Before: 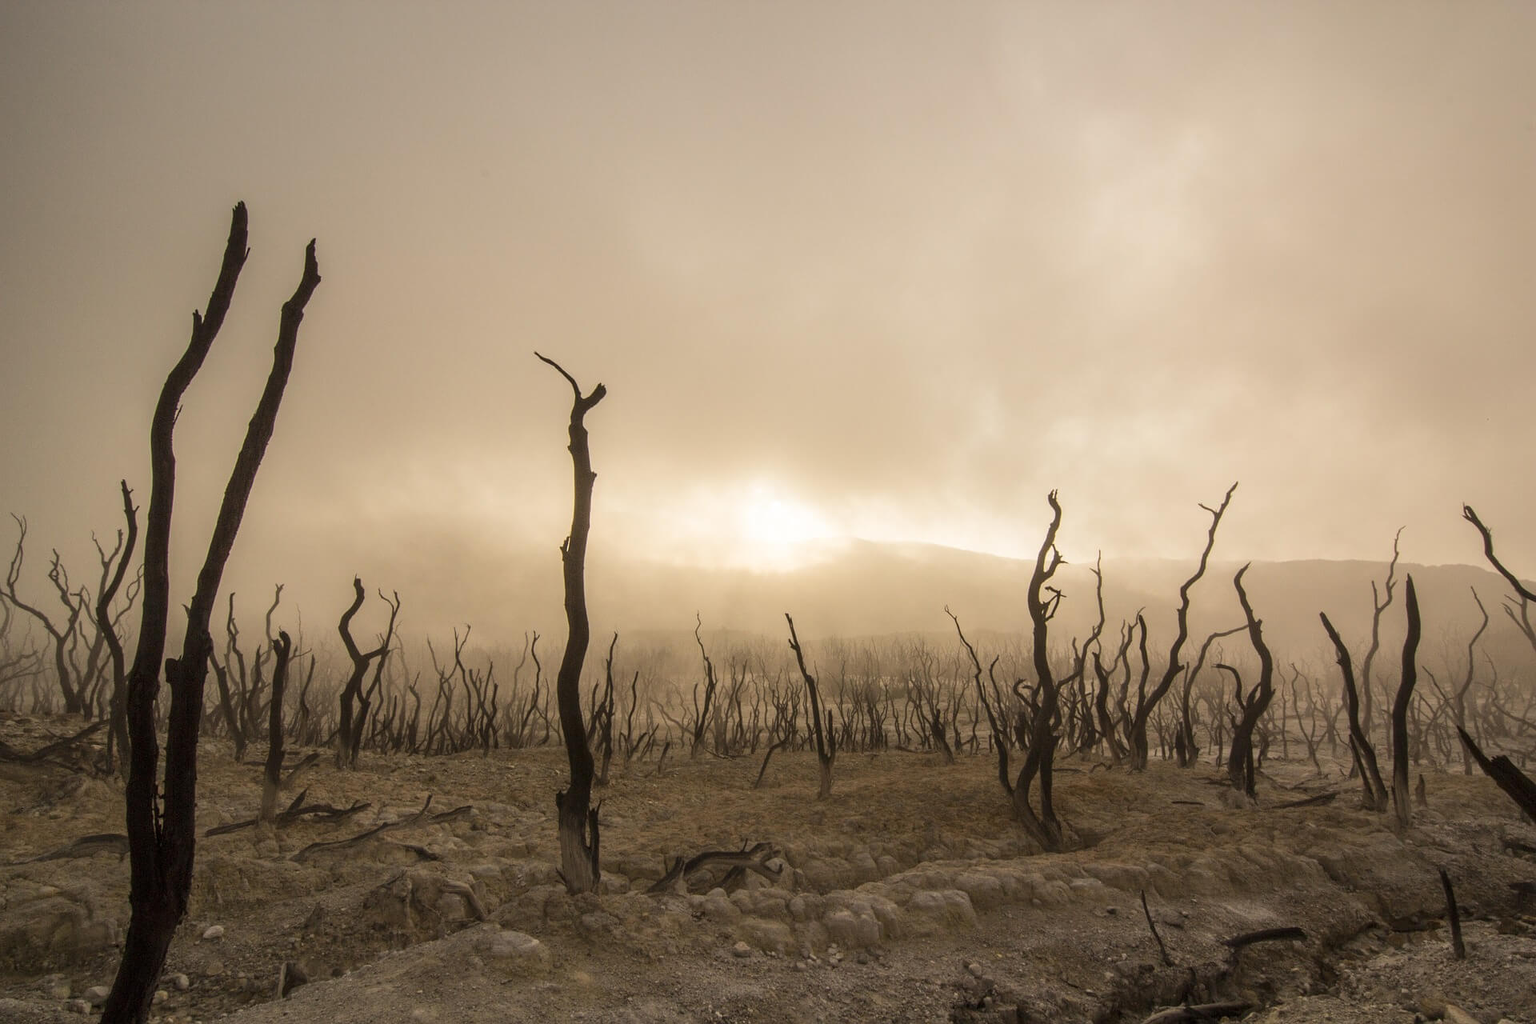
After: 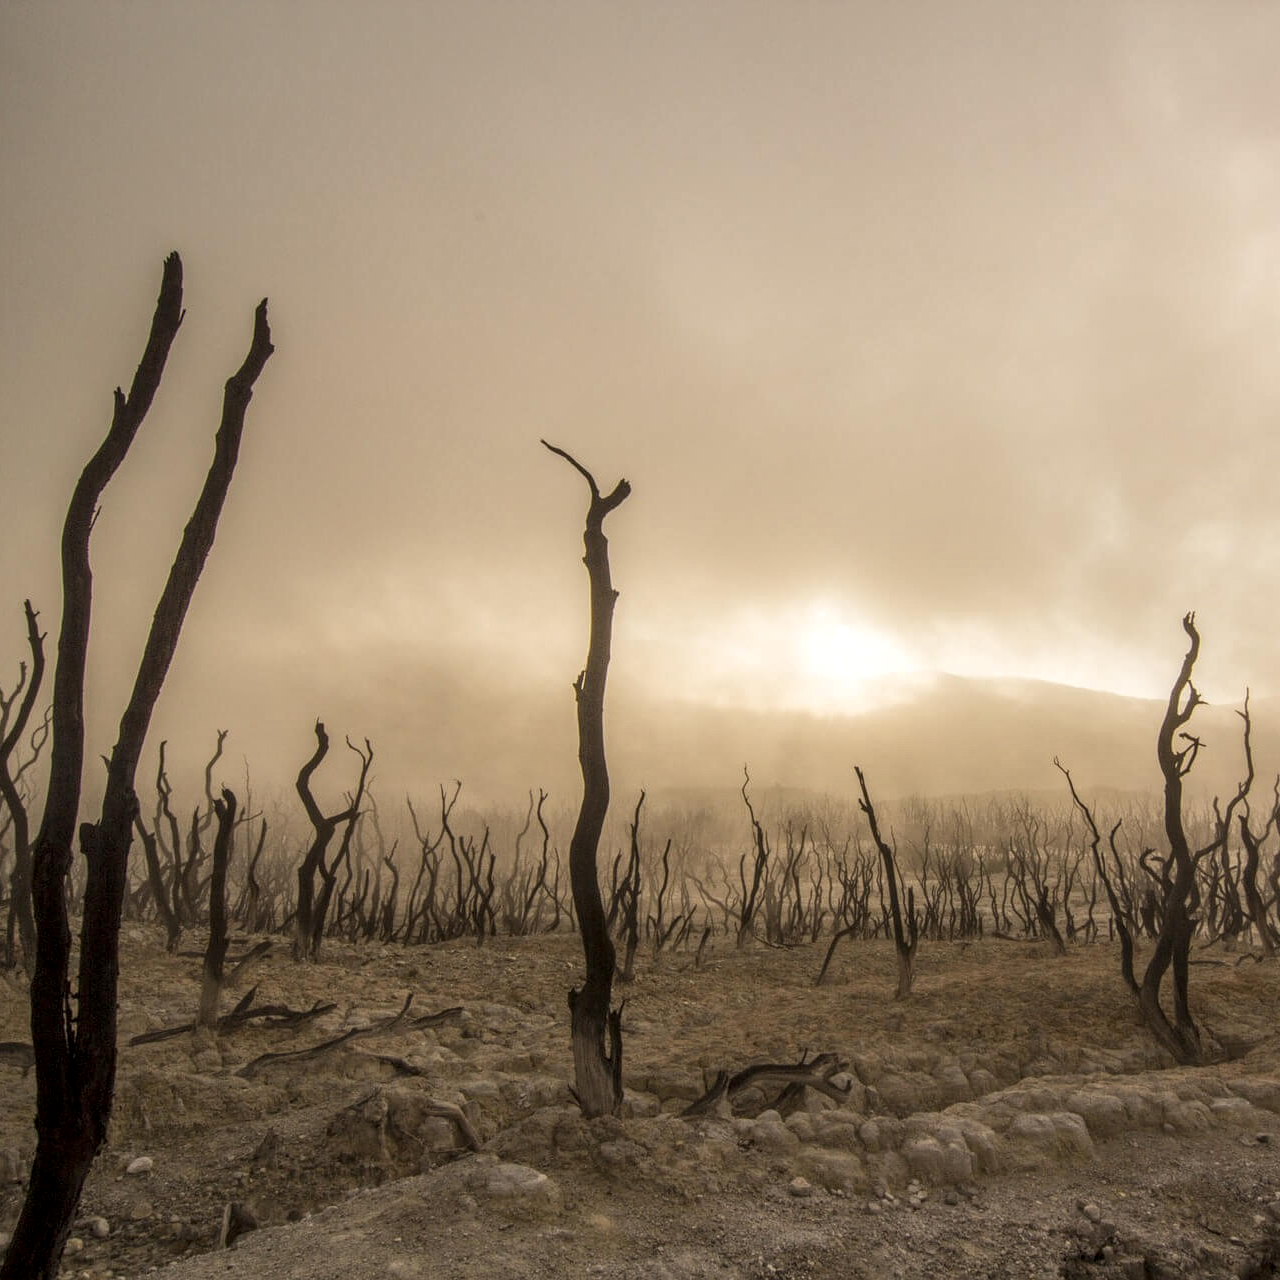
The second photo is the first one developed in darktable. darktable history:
crop and rotate: left 6.617%, right 26.717%
local contrast: highlights 0%, shadows 0%, detail 133%
